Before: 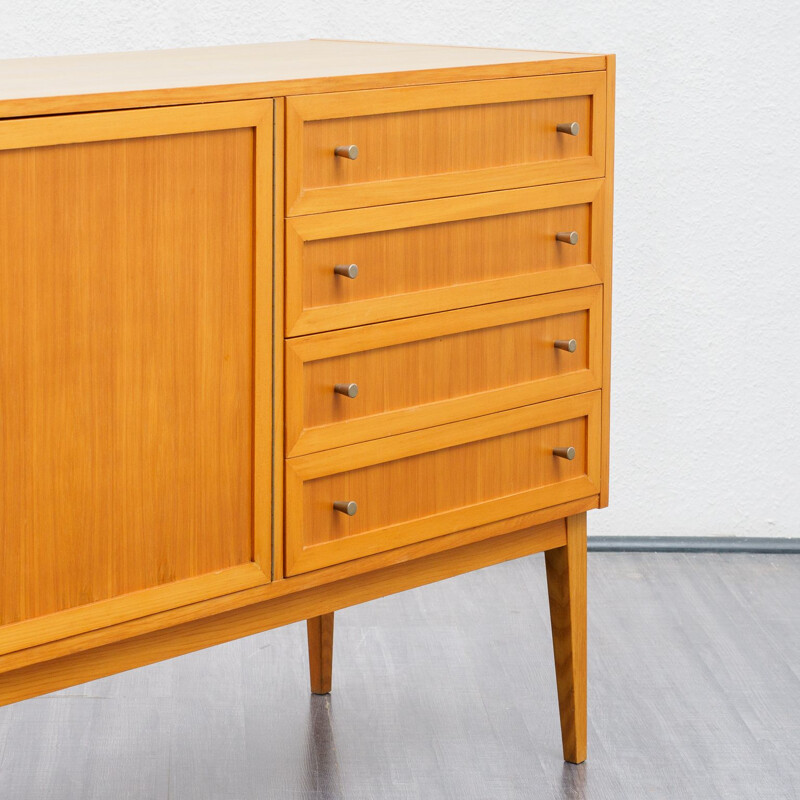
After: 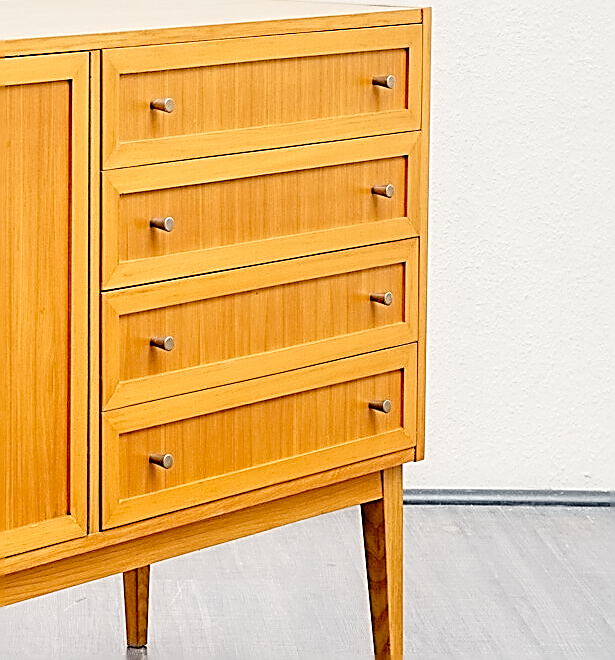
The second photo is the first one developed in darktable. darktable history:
sharpen: amount 1.99
crop: left 23.041%, top 5.882%, bottom 11.538%
local contrast: highlights 105%, shadows 100%, detail 131%, midtone range 0.2
tone curve: curves: ch0 [(0, 0) (0.135, 0.09) (0.326, 0.386) (0.489, 0.573) (0.663, 0.749) (0.854, 0.897) (1, 0.974)]; ch1 [(0, 0) (0.366, 0.367) (0.475, 0.453) (0.494, 0.493) (0.504, 0.497) (0.544, 0.569) (0.562, 0.605) (0.622, 0.694) (1, 1)]; ch2 [(0, 0) (0.333, 0.346) (0.375, 0.375) (0.424, 0.43) (0.476, 0.492) (0.502, 0.503) (0.533, 0.534) (0.572, 0.603) (0.605, 0.656) (0.641, 0.709) (1, 1)], preserve colors none
color correction: highlights a* 0.419, highlights b* 2.64, shadows a* -0.726, shadows b* -4.28
contrast equalizer: y [[0.5 ×6], [0.5 ×6], [0.5 ×6], [0 ×6], [0, 0.039, 0.251, 0.29, 0.293, 0.292]]
